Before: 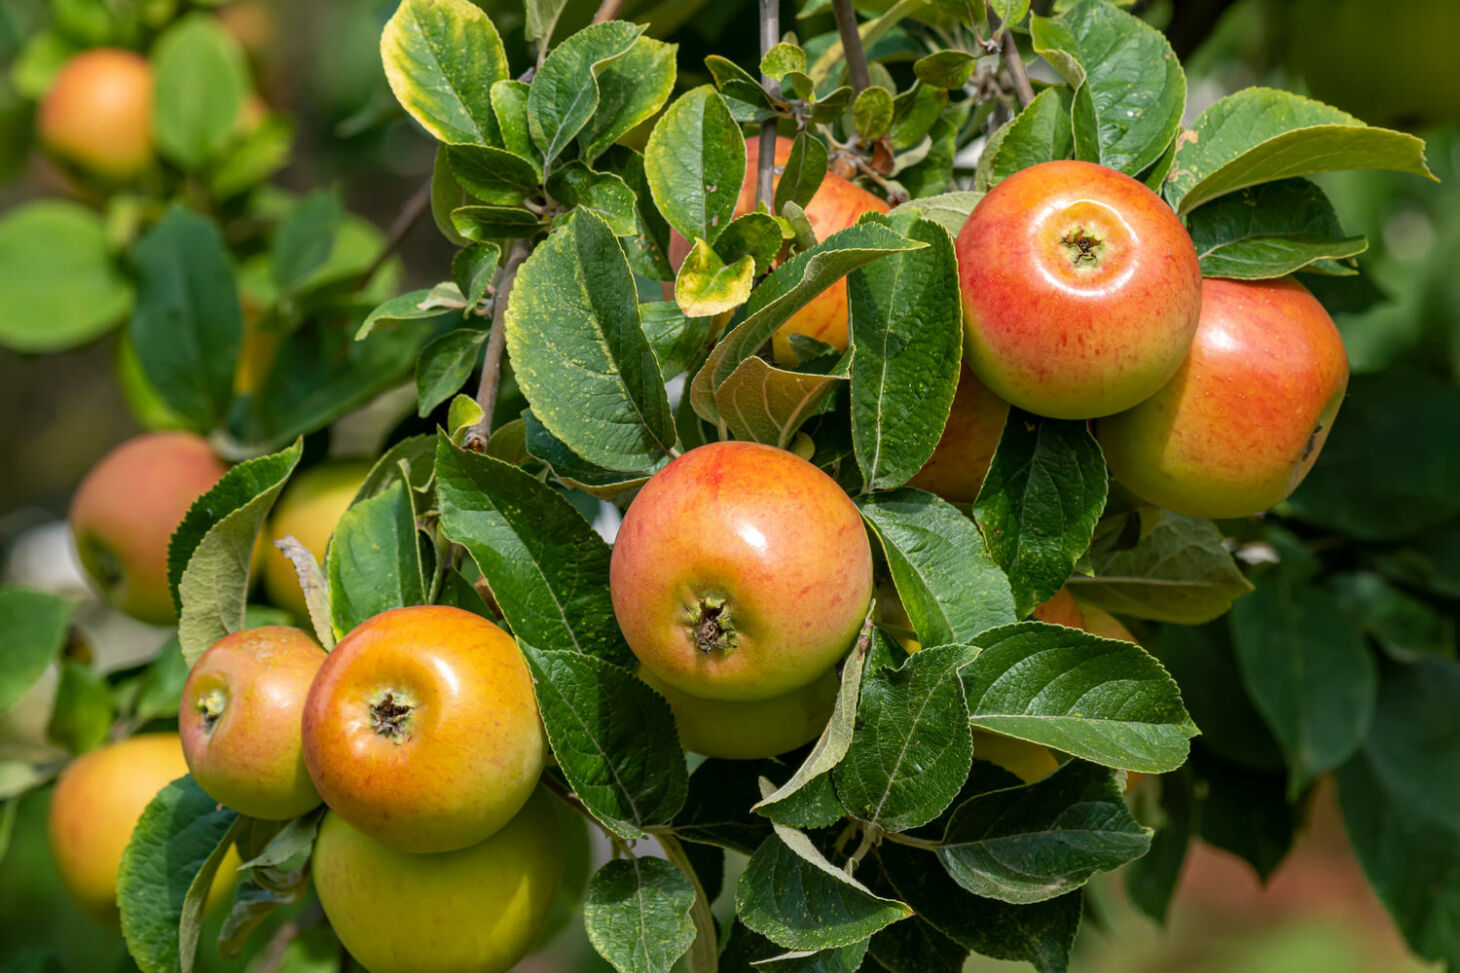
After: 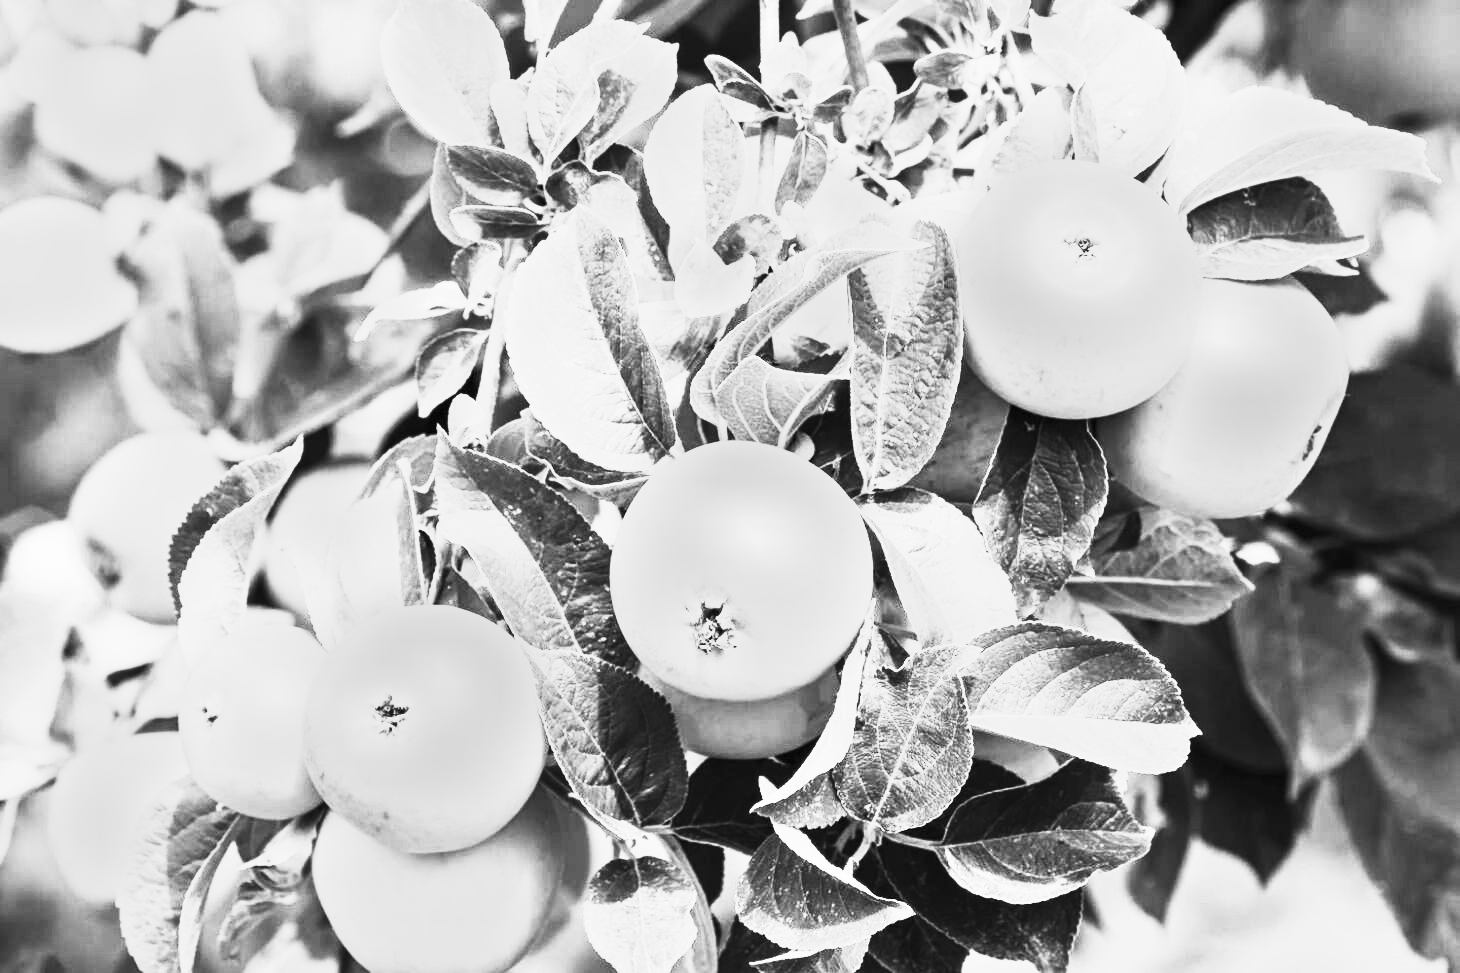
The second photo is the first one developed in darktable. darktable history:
monochrome: on, module defaults
contrast brightness saturation: contrast 0.83, brightness 0.59, saturation 0.59
tone curve: curves: ch0 [(0, 0) (0.004, 0.001) (0.133, 0.112) (0.325, 0.362) (0.832, 0.893) (1, 1)], color space Lab, linked channels, preserve colors none
exposure: black level correction 0, exposure 1.55 EV, compensate exposure bias true, compensate highlight preservation false
